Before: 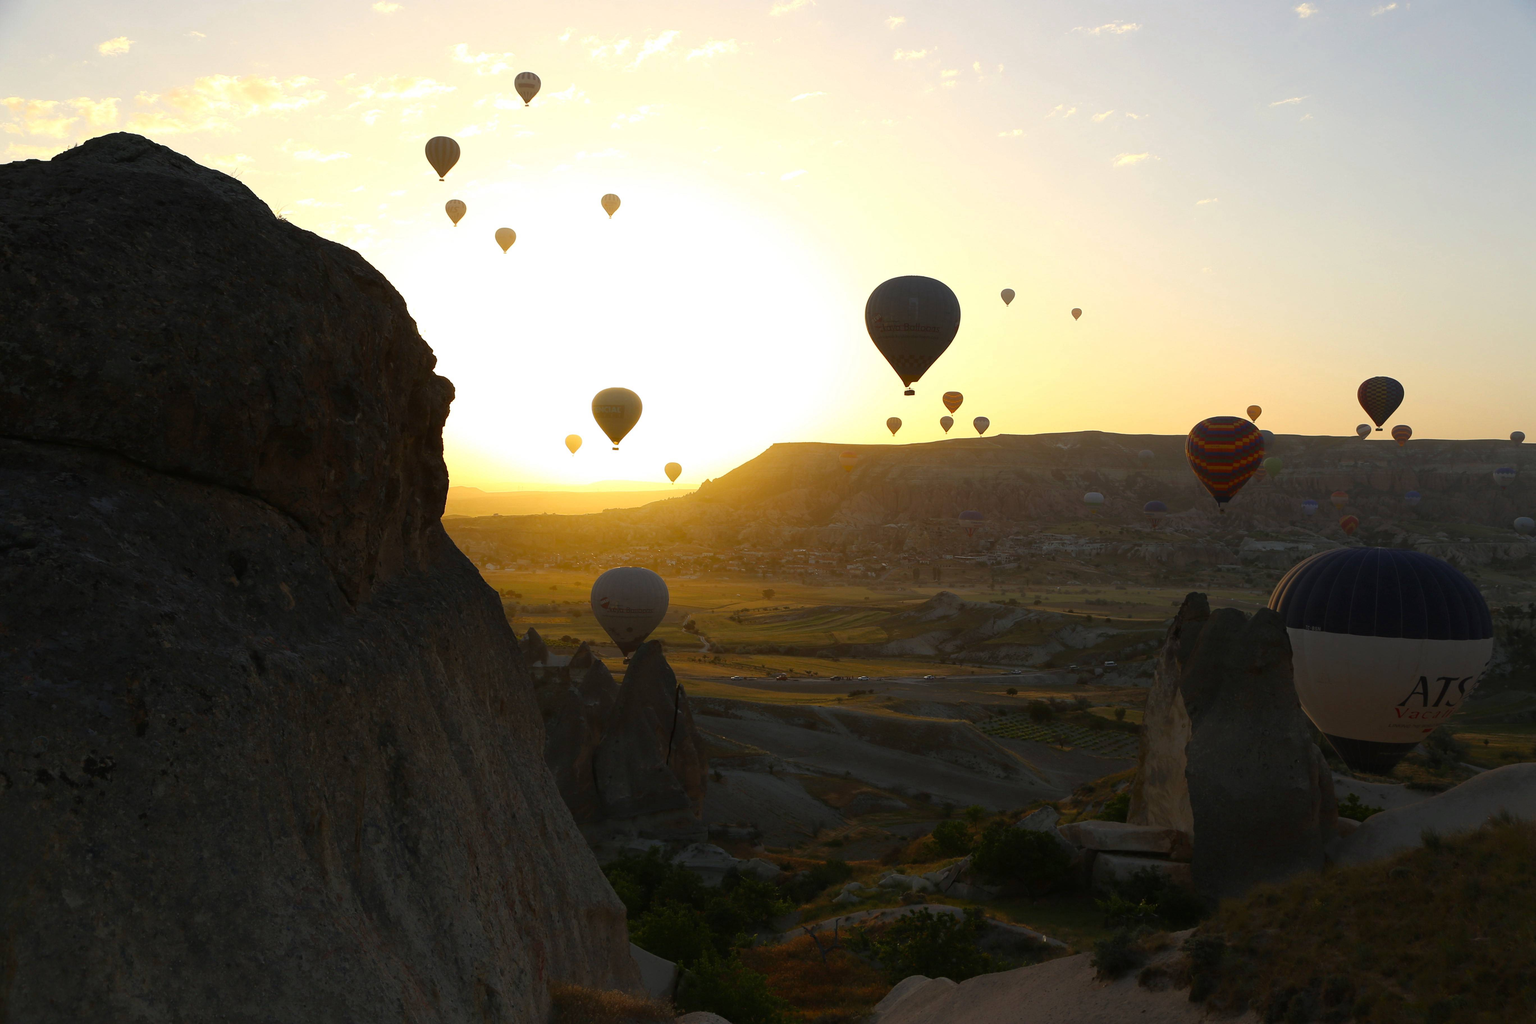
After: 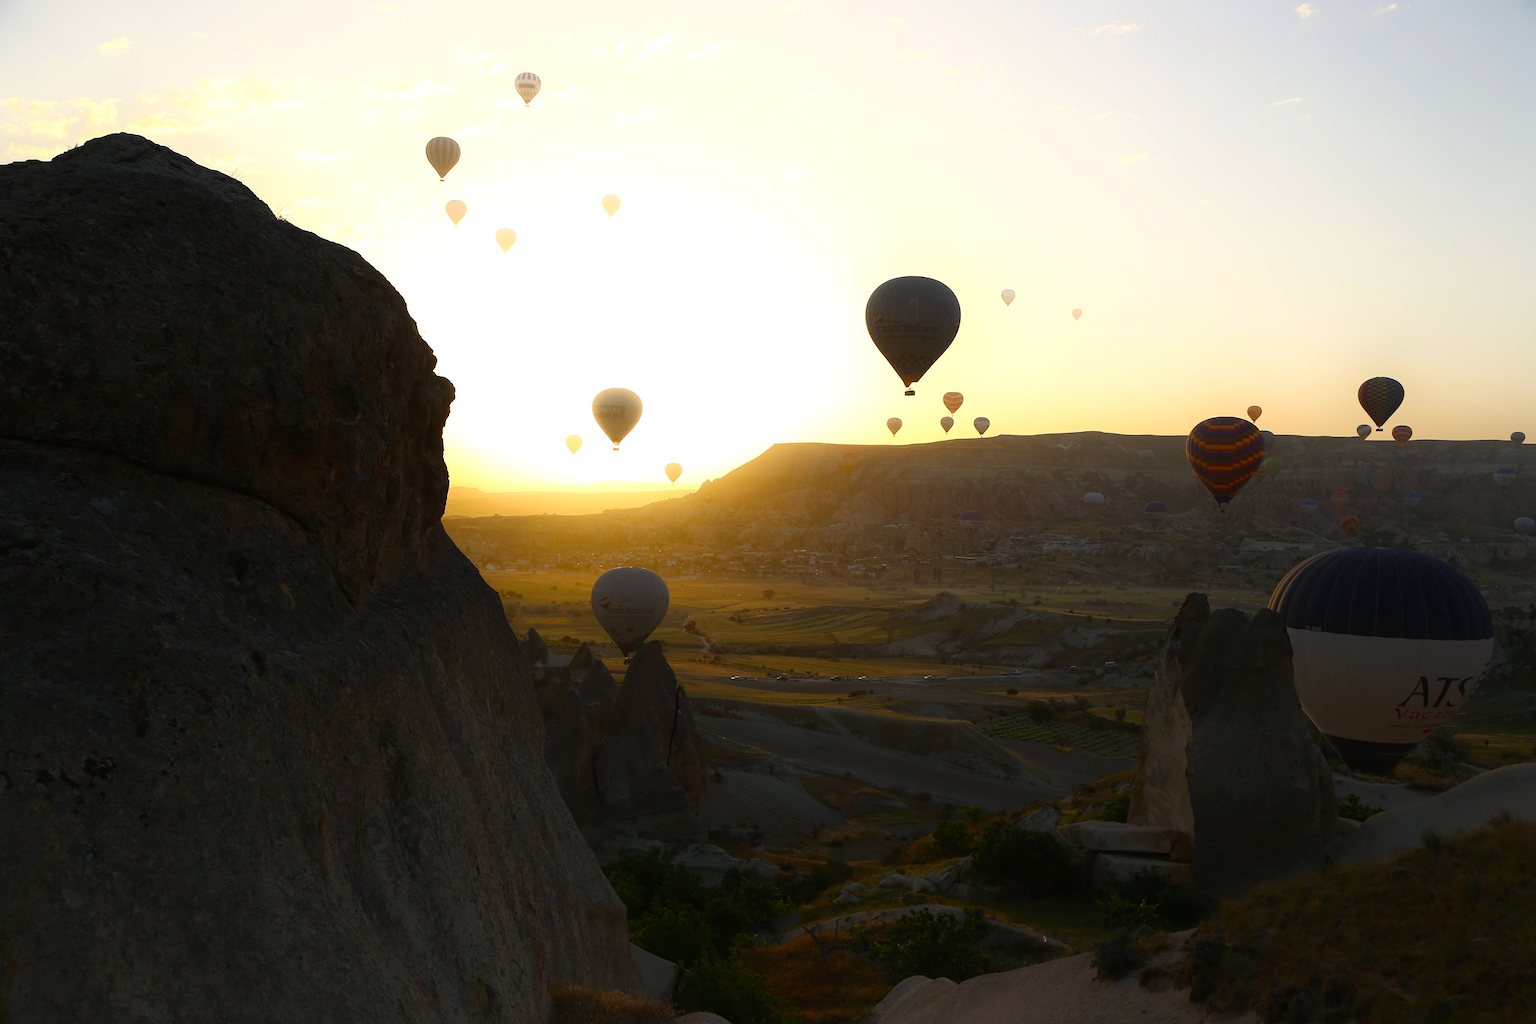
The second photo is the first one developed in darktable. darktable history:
shadows and highlights: shadows -24.28, highlights 49.77, soften with gaussian
white balance: red 1, blue 1
sharpen: radius 1
